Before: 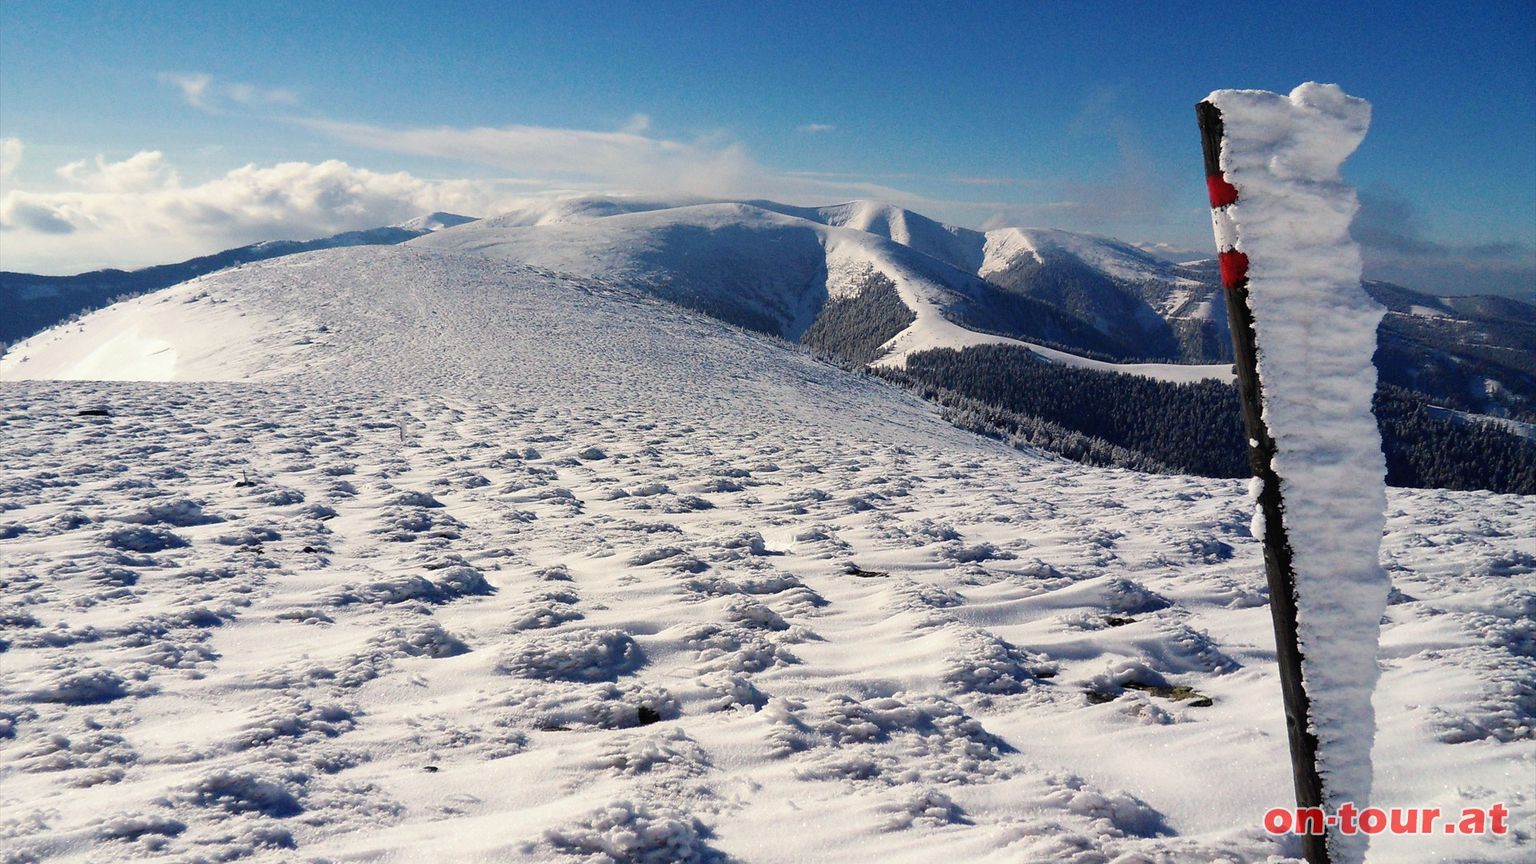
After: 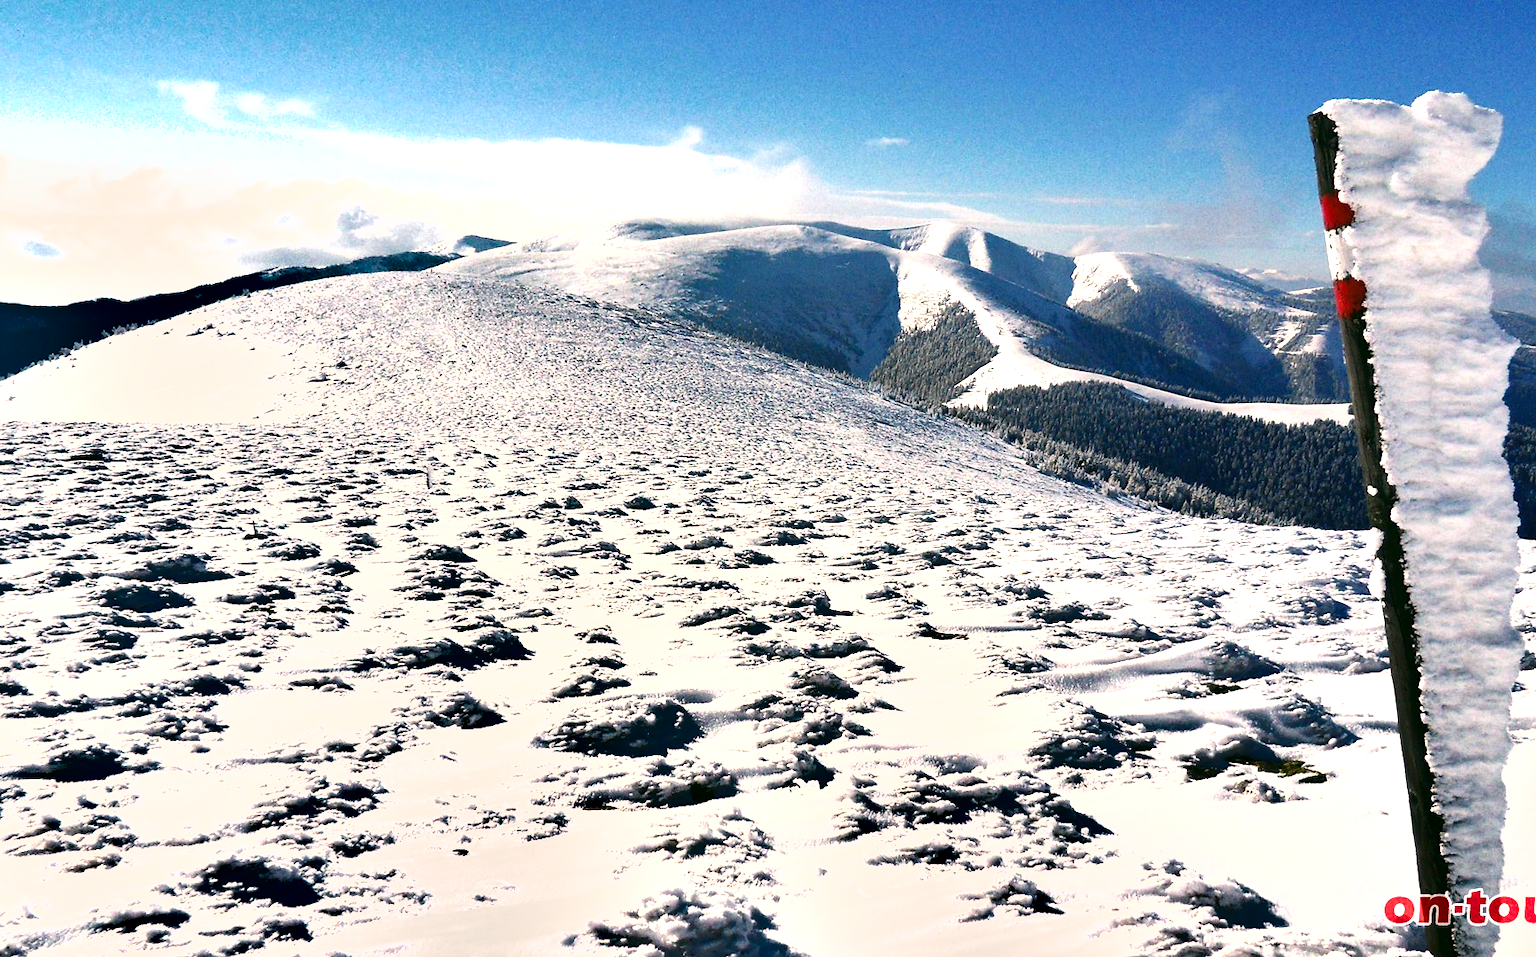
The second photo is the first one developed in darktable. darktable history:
crop and rotate: left 1.017%, right 8.718%
shadows and highlights: highlights color adjustment 31.9%, soften with gaussian
contrast brightness saturation: contrast 0.026, brightness -0.034
exposure: exposure 1.206 EV, compensate highlight preservation false
tone equalizer: on, module defaults
color correction: highlights a* 4.34, highlights b* 4.95, shadows a* -8.17, shadows b* 4.99
